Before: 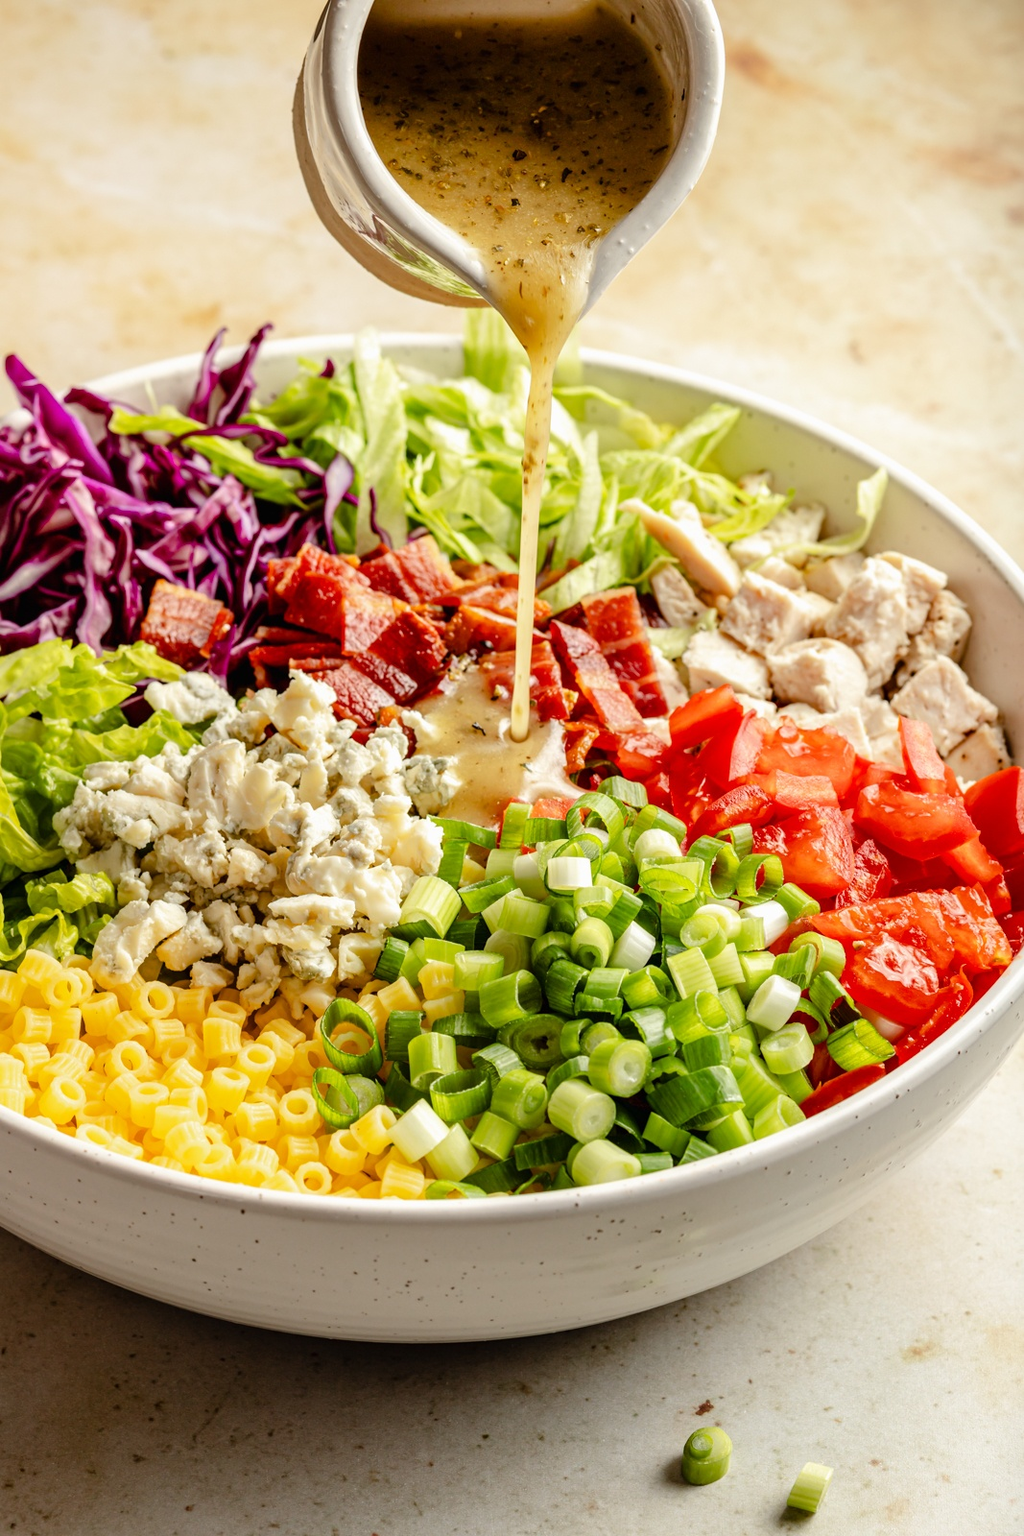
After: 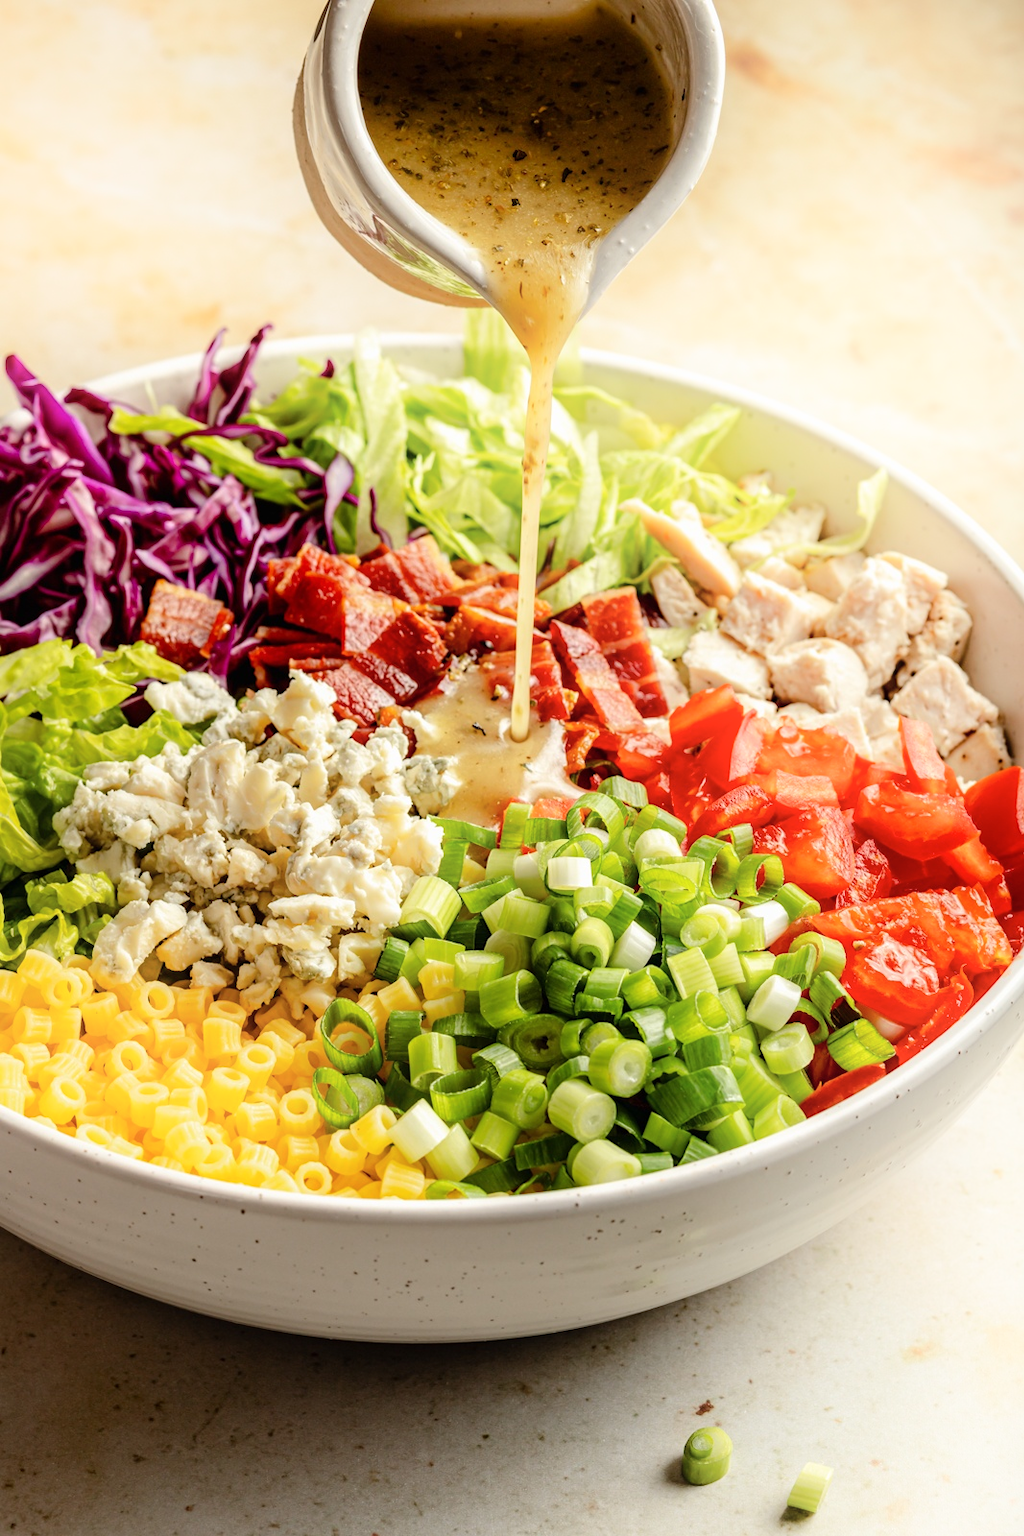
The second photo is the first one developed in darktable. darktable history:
shadows and highlights: shadows -40.99, highlights 62.48, soften with gaussian
